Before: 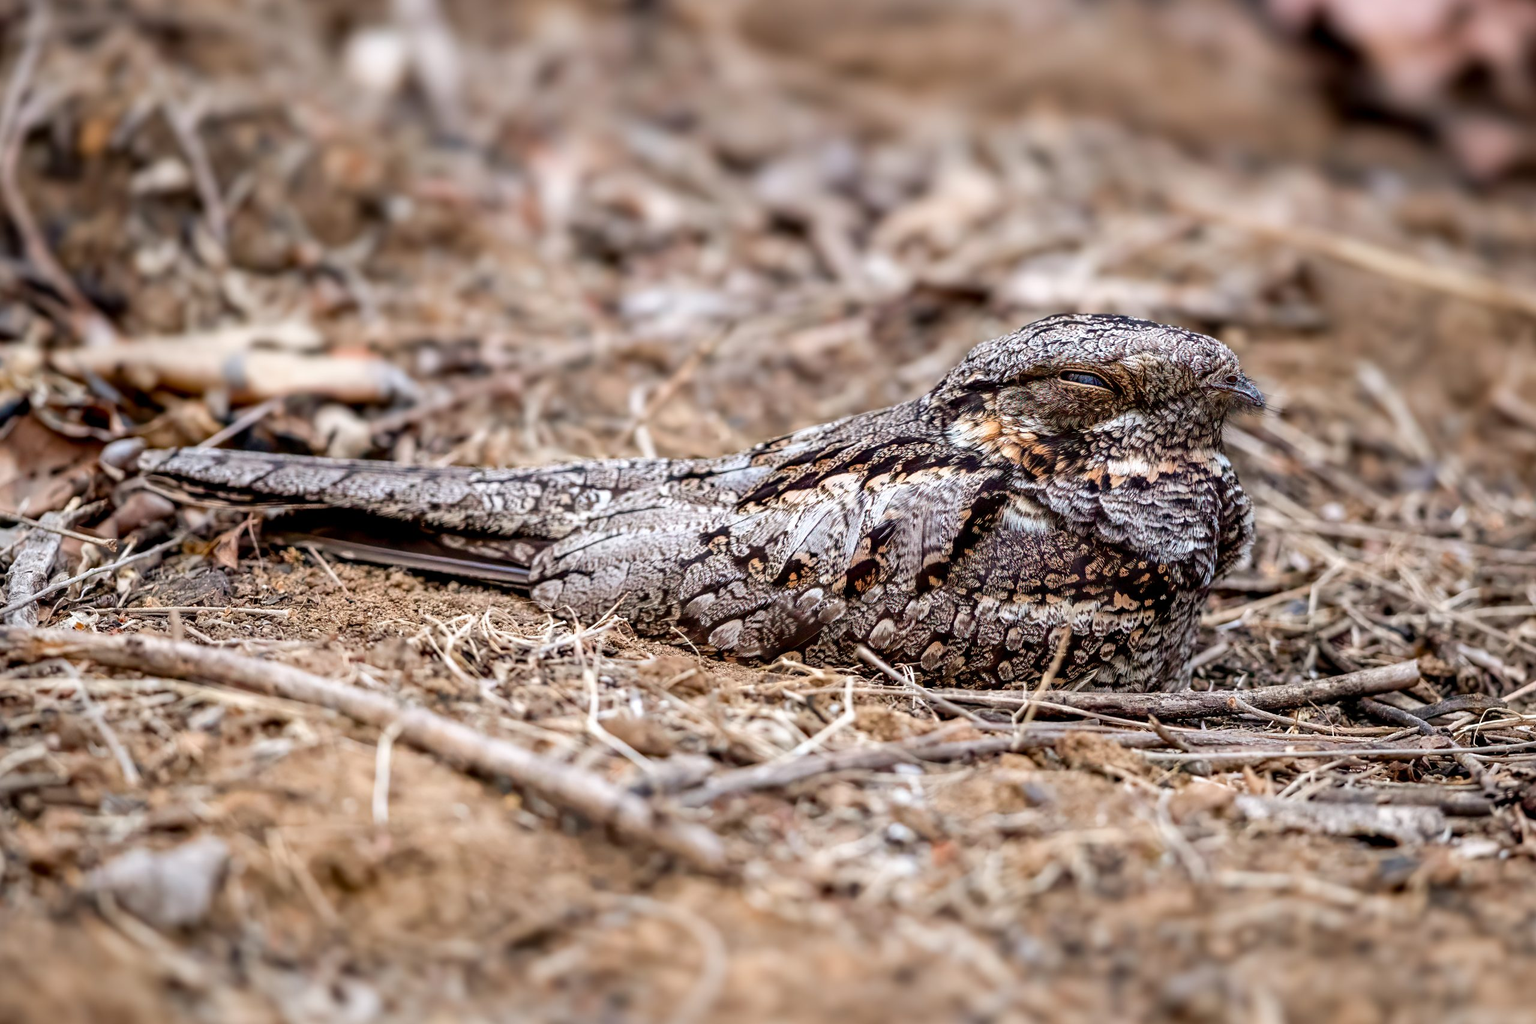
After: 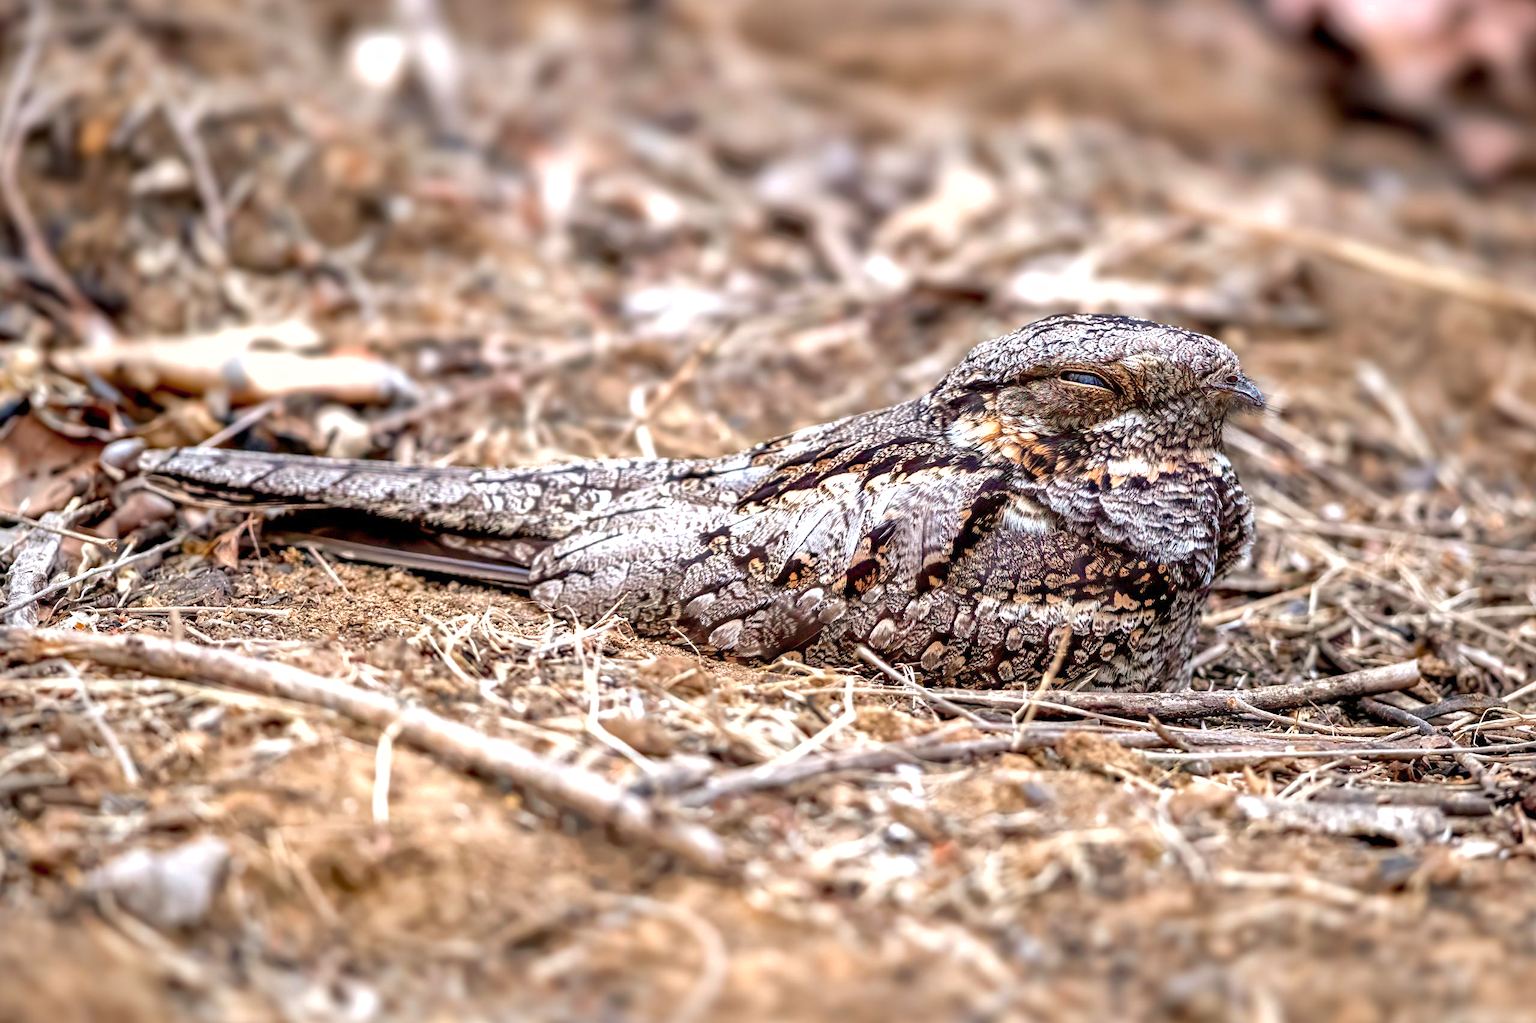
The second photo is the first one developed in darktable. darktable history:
exposure: exposure 0.664 EV, compensate highlight preservation false
shadows and highlights: on, module defaults
